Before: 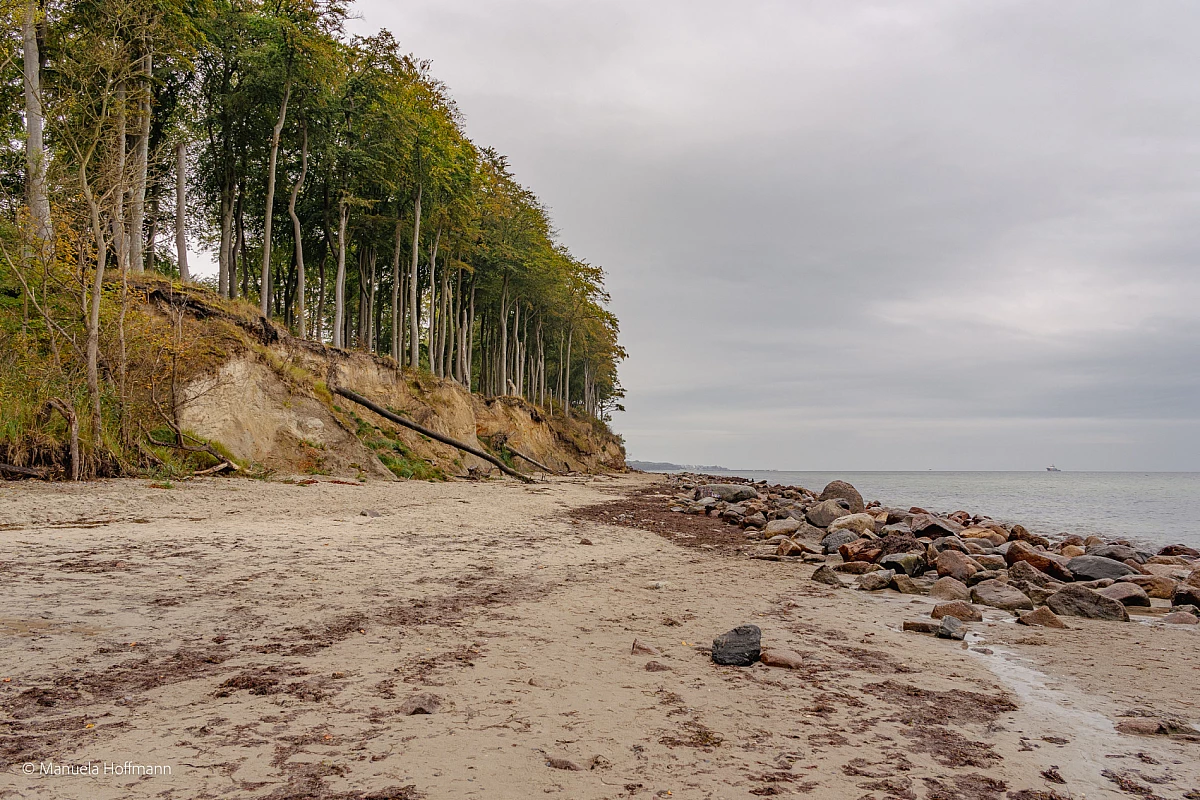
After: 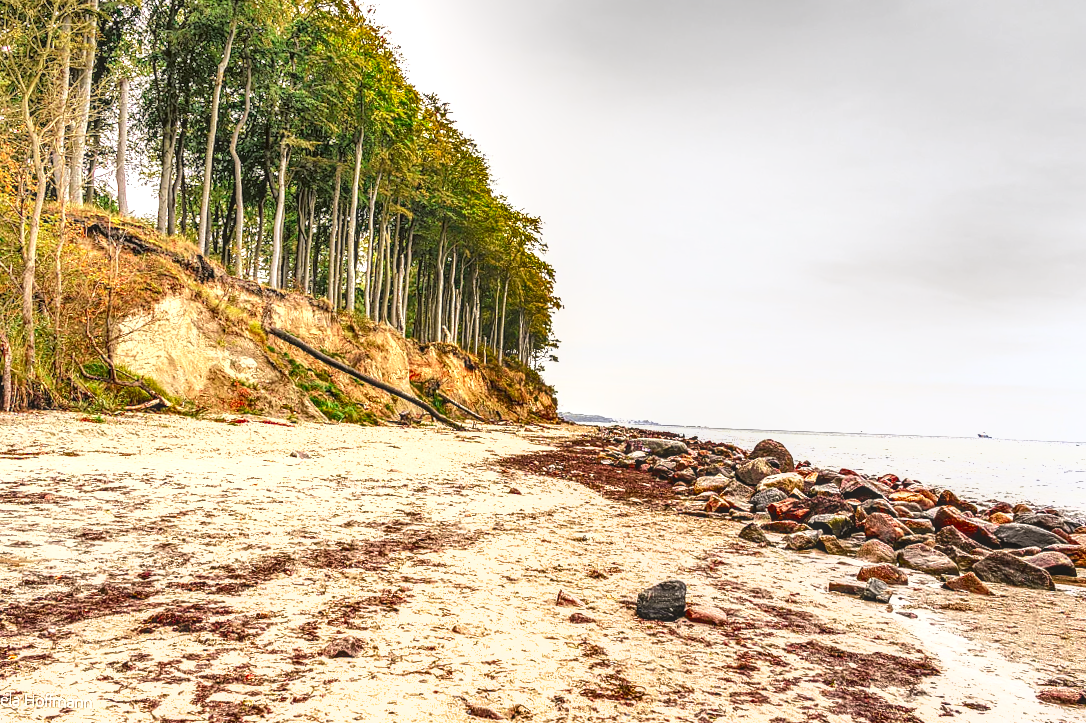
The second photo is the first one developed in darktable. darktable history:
exposure: black level correction 0, exposure 1.368 EV, compensate highlight preservation false
crop and rotate: angle -2.09°, left 3.118%, top 3.944%, right 1.445%, bottom 0.667%
shadows and highlights: radius 119.24, shadows 41.65, highlights -61.75, soften with gaussian
contrast equalizer: octaves 7, y [[0.6 ×6], [0.55 ×6], [0 ×6], [0 ×6], [0 ×6]], mix -0.215
tone curve: curves: ch0 [(0, 0) (0.068, 0.031) (0.175, 0.139) (0.32, 0.345) (0.495, 0.544) (0.748, 0.762) (0.993, 0.954)]; ch1 [(0, 0) (0.294, 0.184) (0.34, 0.303) (0.371, 0.344) (0.441, 0.408) (0.477, 0.474) (0.499, 0.5) (0.529, 0.523) (0.677, 0.762) (1, 1)]; ch2 [(0, 0) (0.431, 0.419) (0.495, 0.502) (0.524, 0.534) (0.557, 0.56) (0.634, 0.654) (0.728, 0.722) (1, 1)], color space Lab, independent channels, preserve colors none
local contrast: highlights 5%, shadows 4%, detail 133%
tone equalizer: -8 EV -0.43 EV, -7 EV -0.391 EV, -6 EV -0.336 EV, -5 EV -0.238 EV, -3 EV 0.224 EV, -2 EV 0.316 EV, -1 EV 0.368 EV, +0 EV 0.415 EV
